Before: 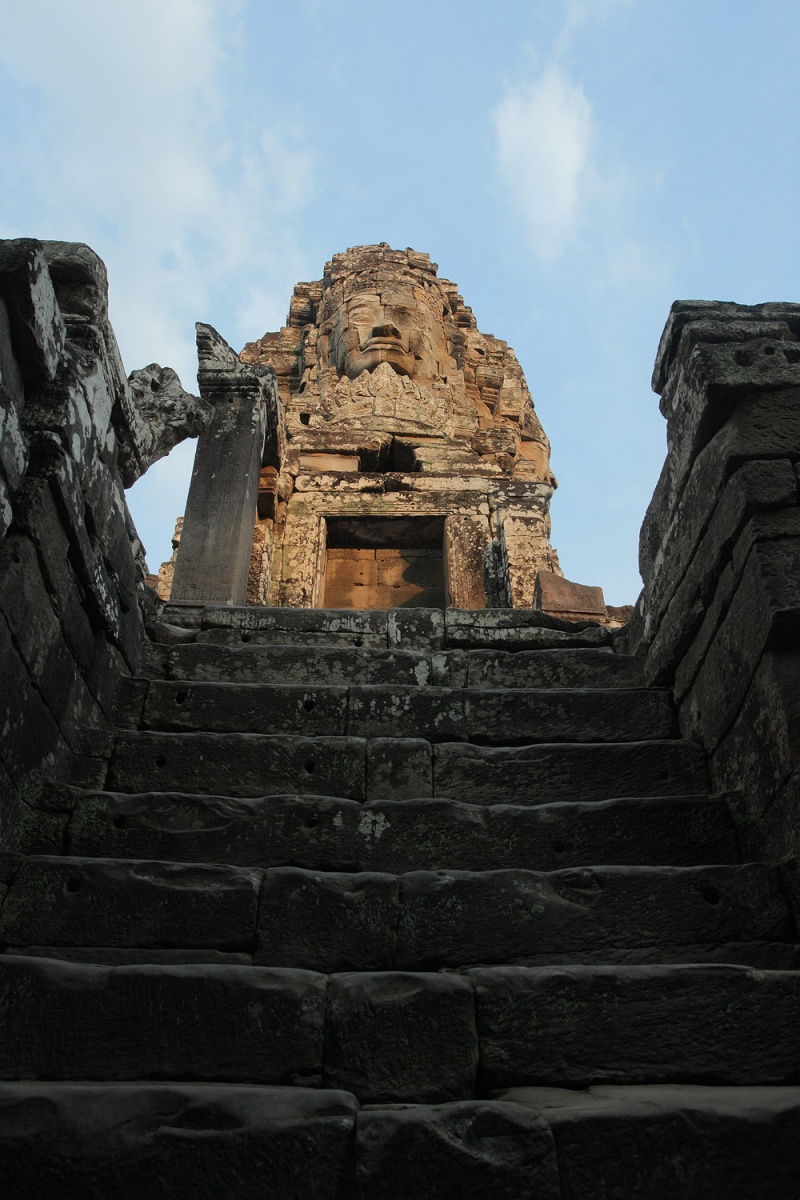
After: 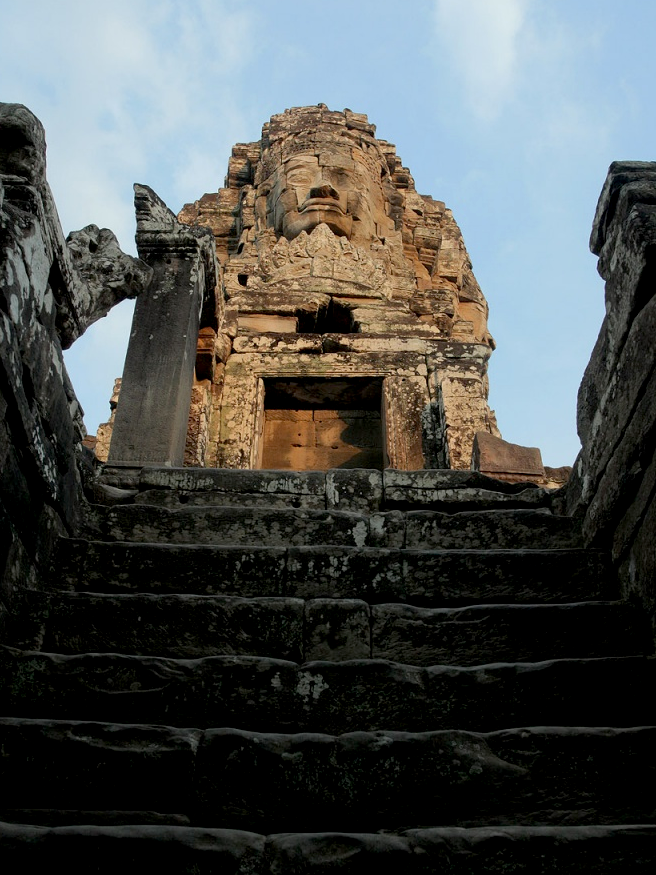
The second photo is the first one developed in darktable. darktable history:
crop: left 7.865%, top 11.587%, right 10.056%, bottom 15.414%
exposure: black level correction 0.009, exposure 0.016 EV, compensate highlight preservation false
